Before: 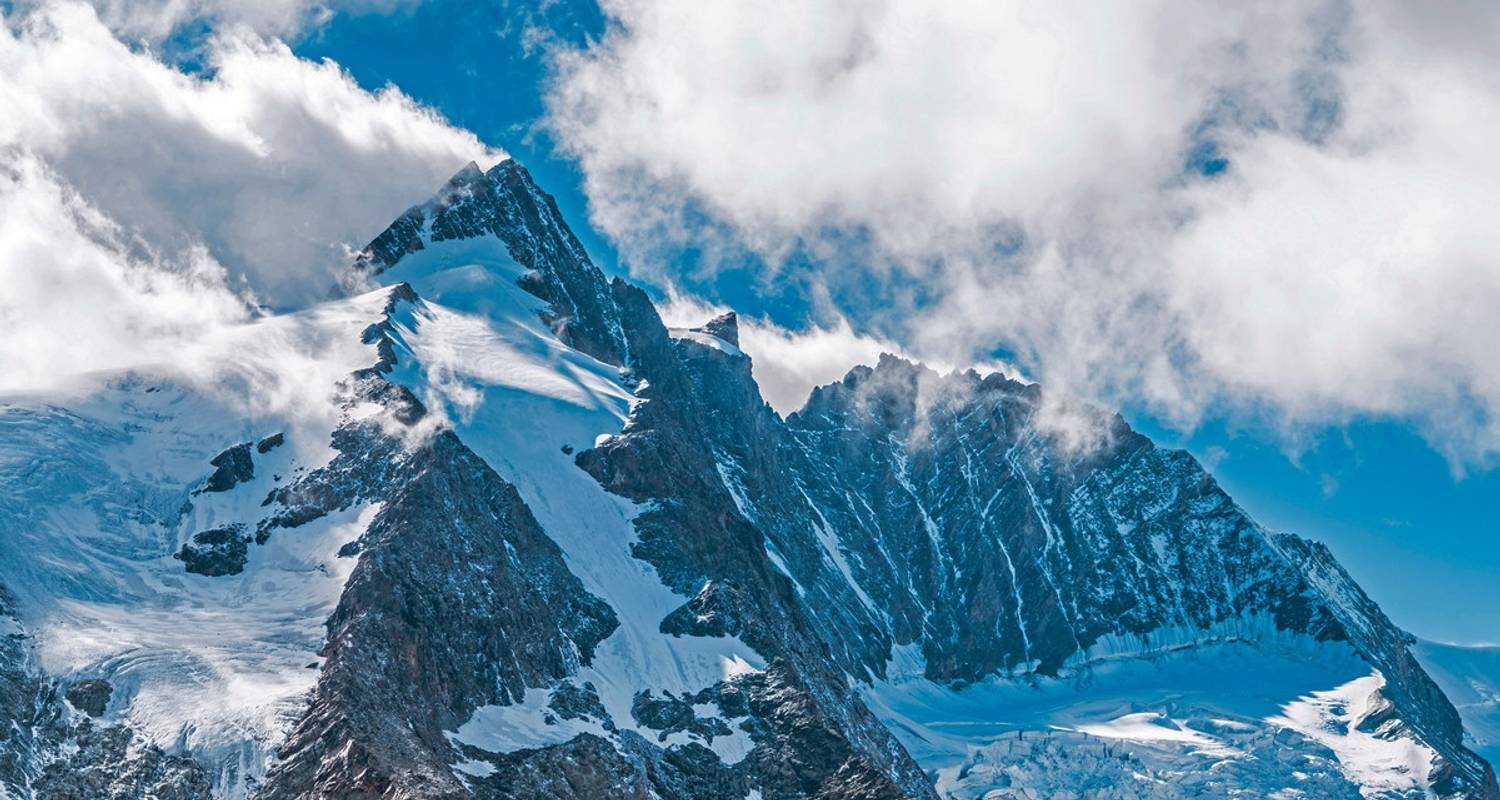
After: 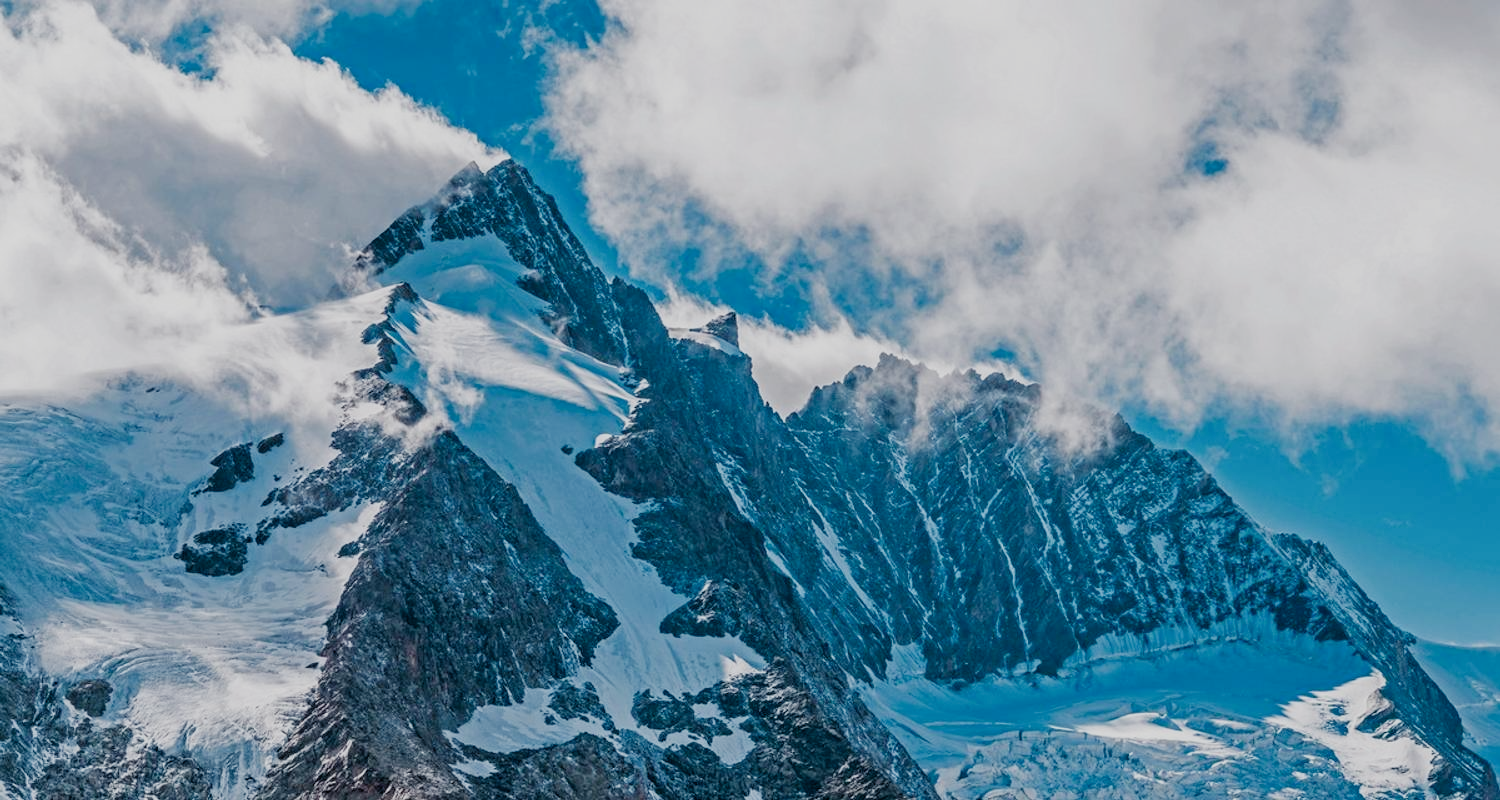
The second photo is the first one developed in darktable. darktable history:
filmic rgb: black relative exposure -7.79 EV, white relative exposure 4.32 EV, hardness 3.9, preserve chrominance no, color science v5 (2021)
